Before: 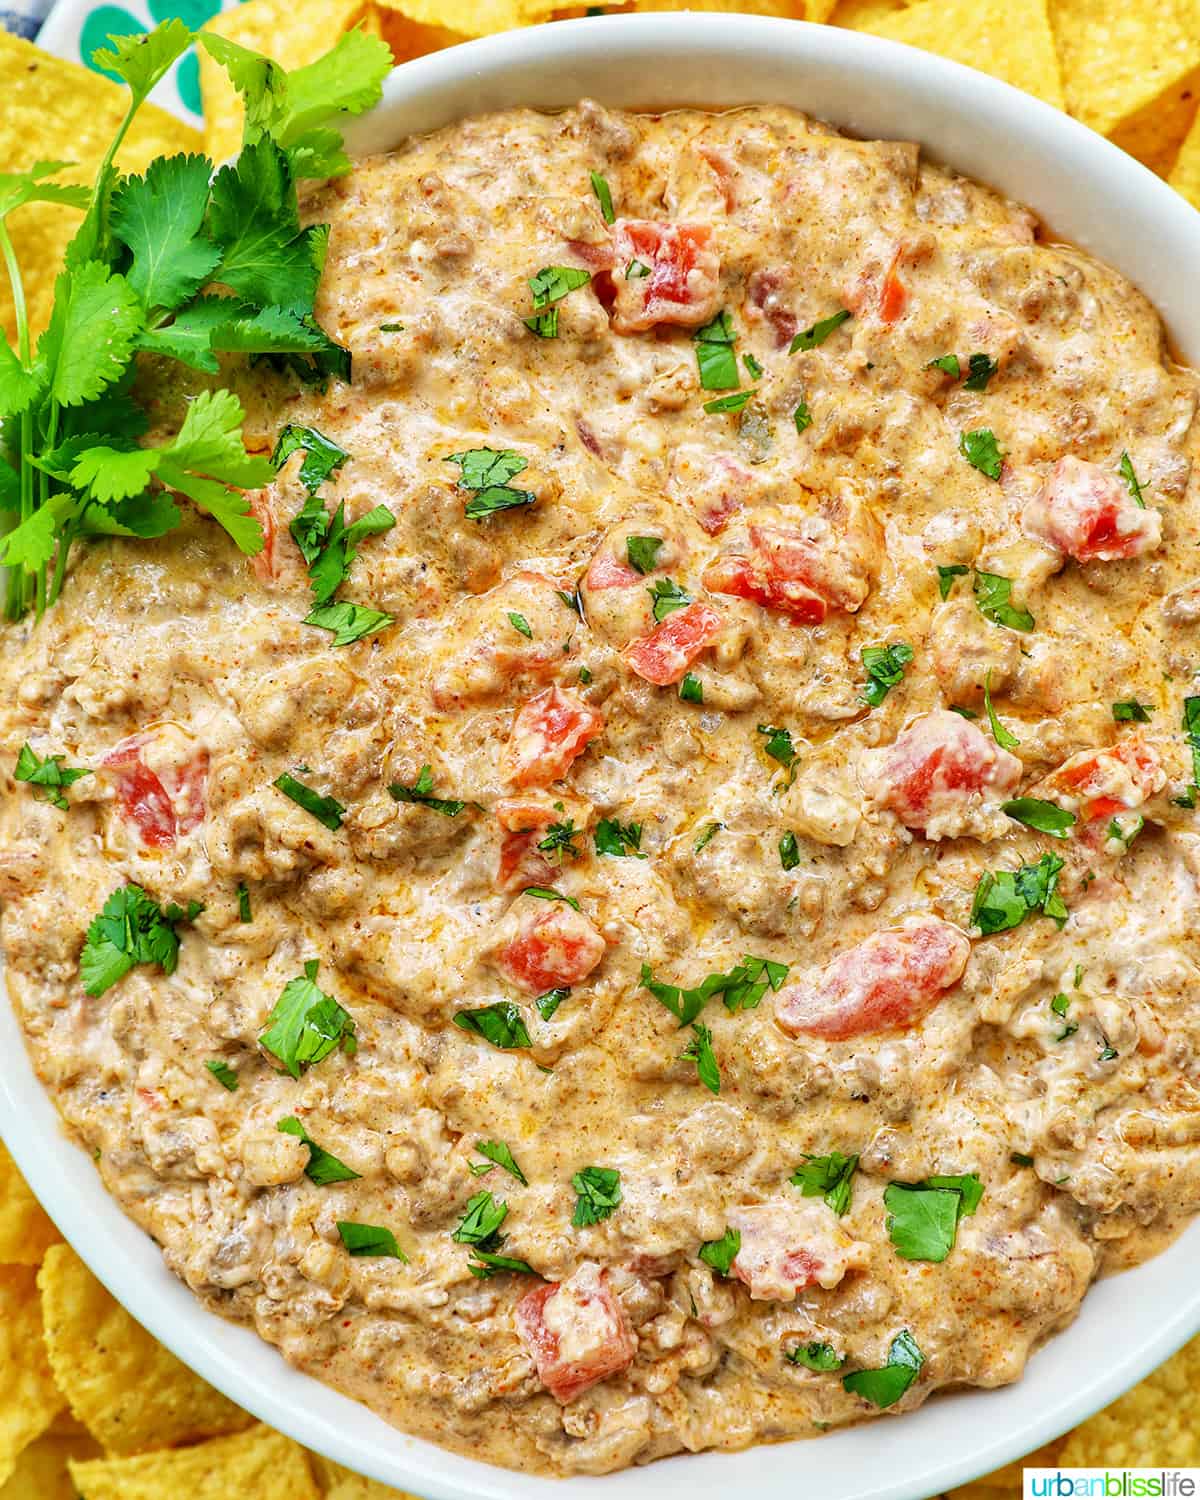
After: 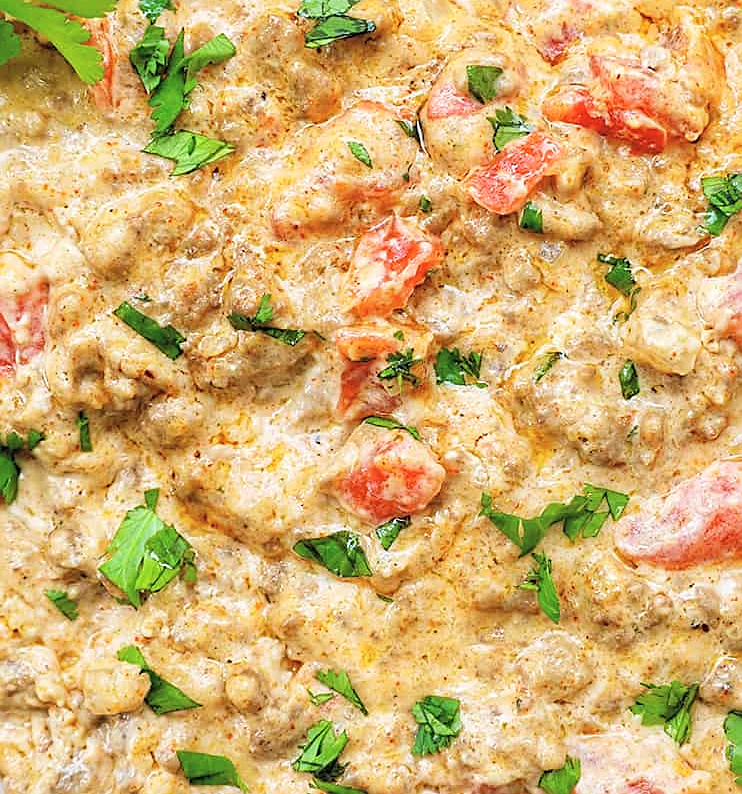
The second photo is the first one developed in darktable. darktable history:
contrast brightness saturation: brightness 0.142
crop: left 13.377%, top 31.422%, right 24.75%, bottom 15.61%
sharpen: on, module defaults
